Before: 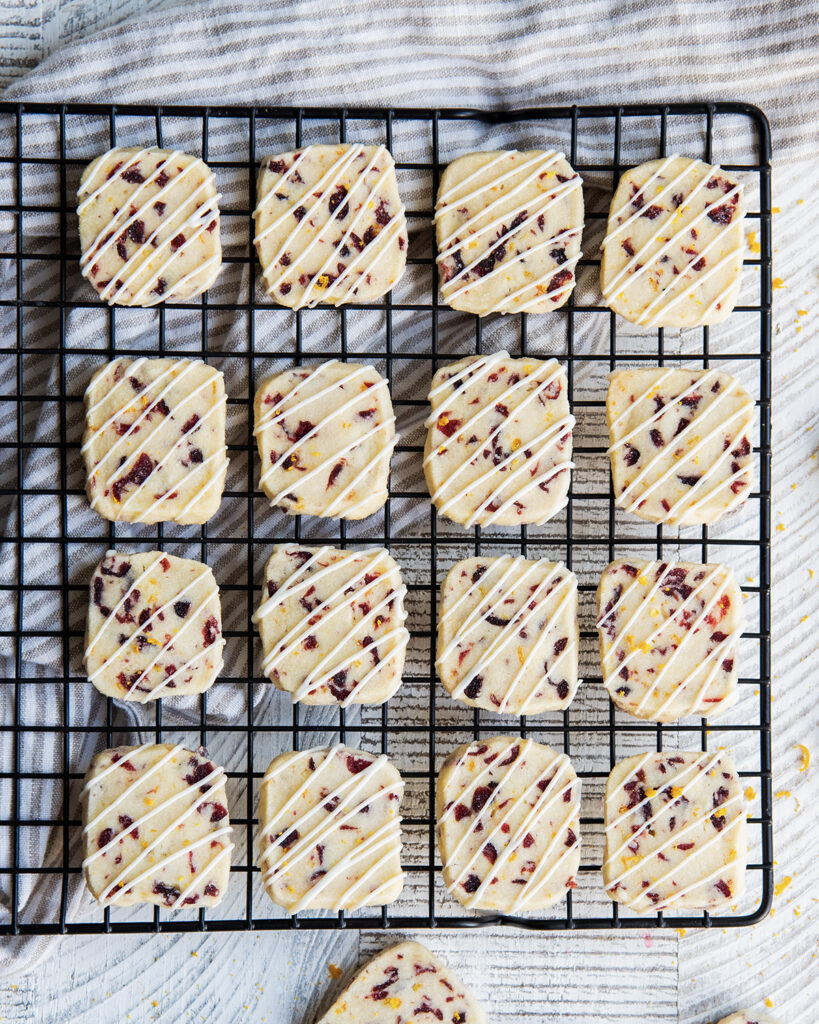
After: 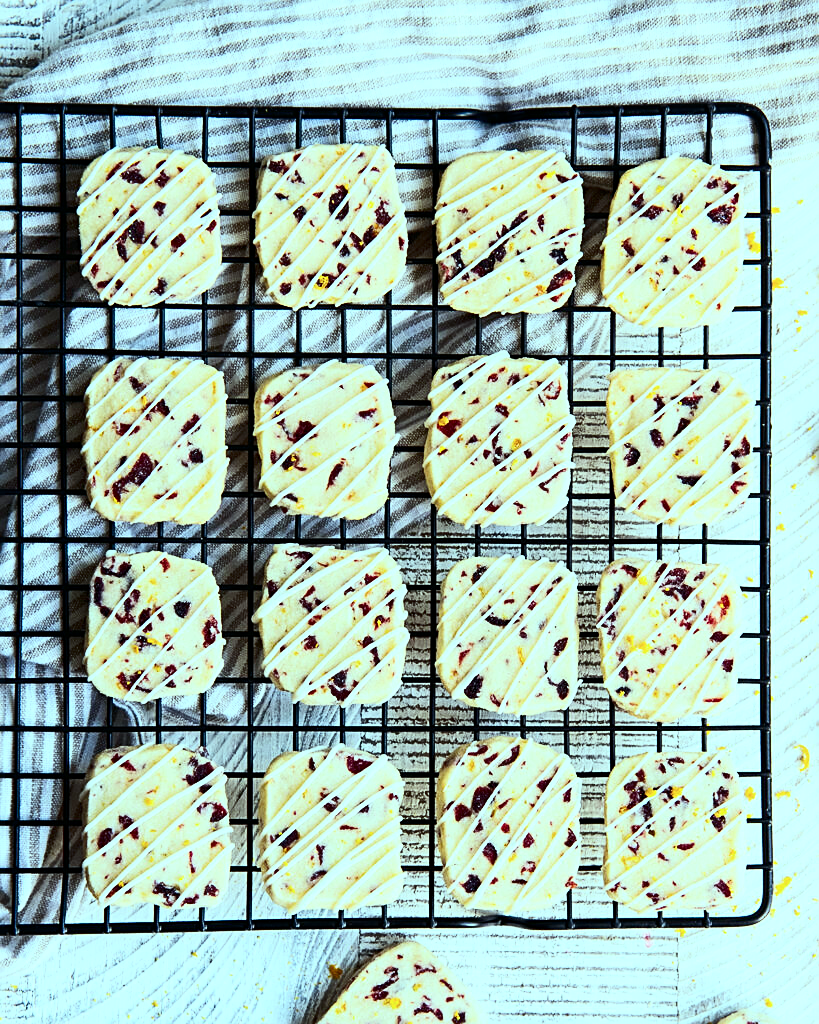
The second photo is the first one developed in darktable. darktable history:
contrast brightness saturation: contrast 0.28
sharpen: on, module defaults
color balance: mode lift, gamma, gain (sRGB), lift [0.997, 0.979, 1.021, 1.011], gamma [1, 1.084, 0.916, 0.998], gain [1, 0.87, 1.13, 1.101], contrast 4.55%, contrast fulcrum 38.24%, output saturation 104.09%
